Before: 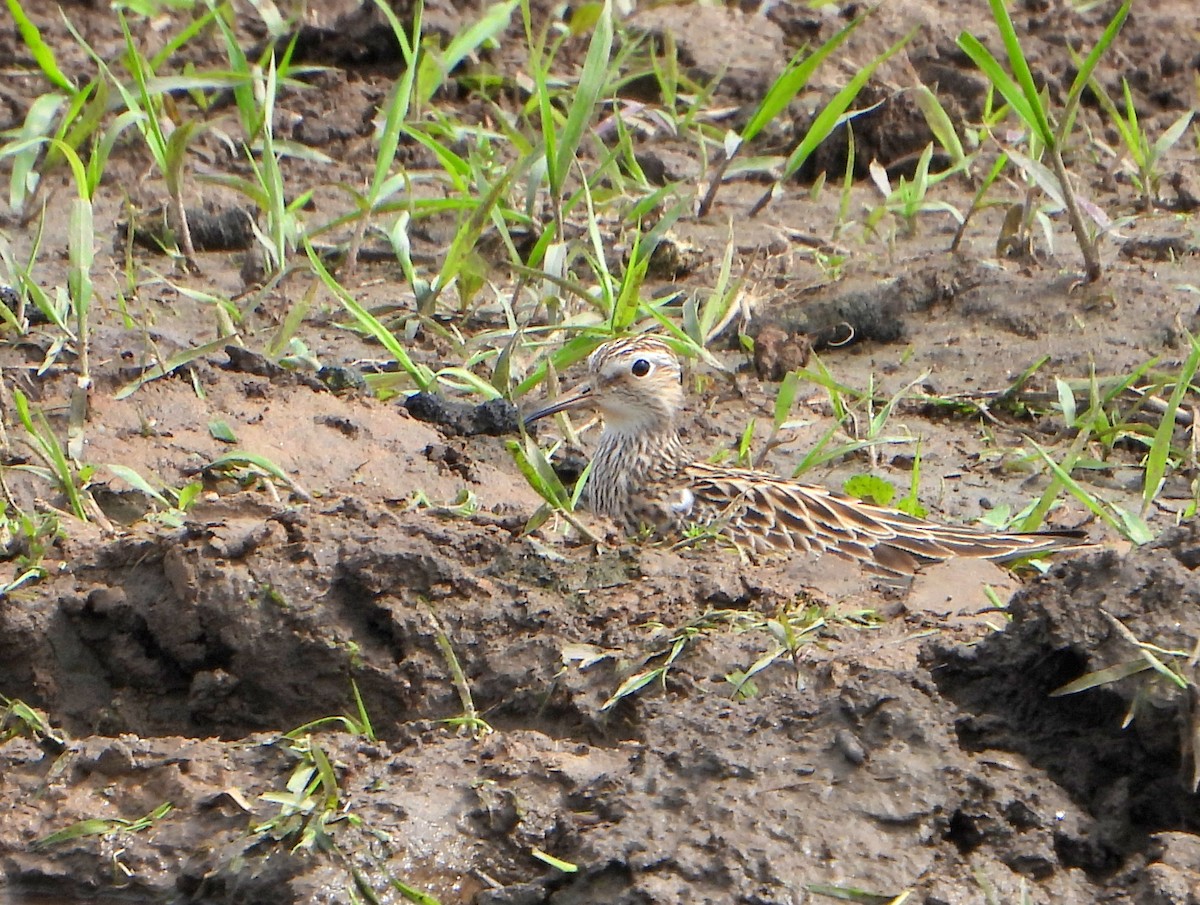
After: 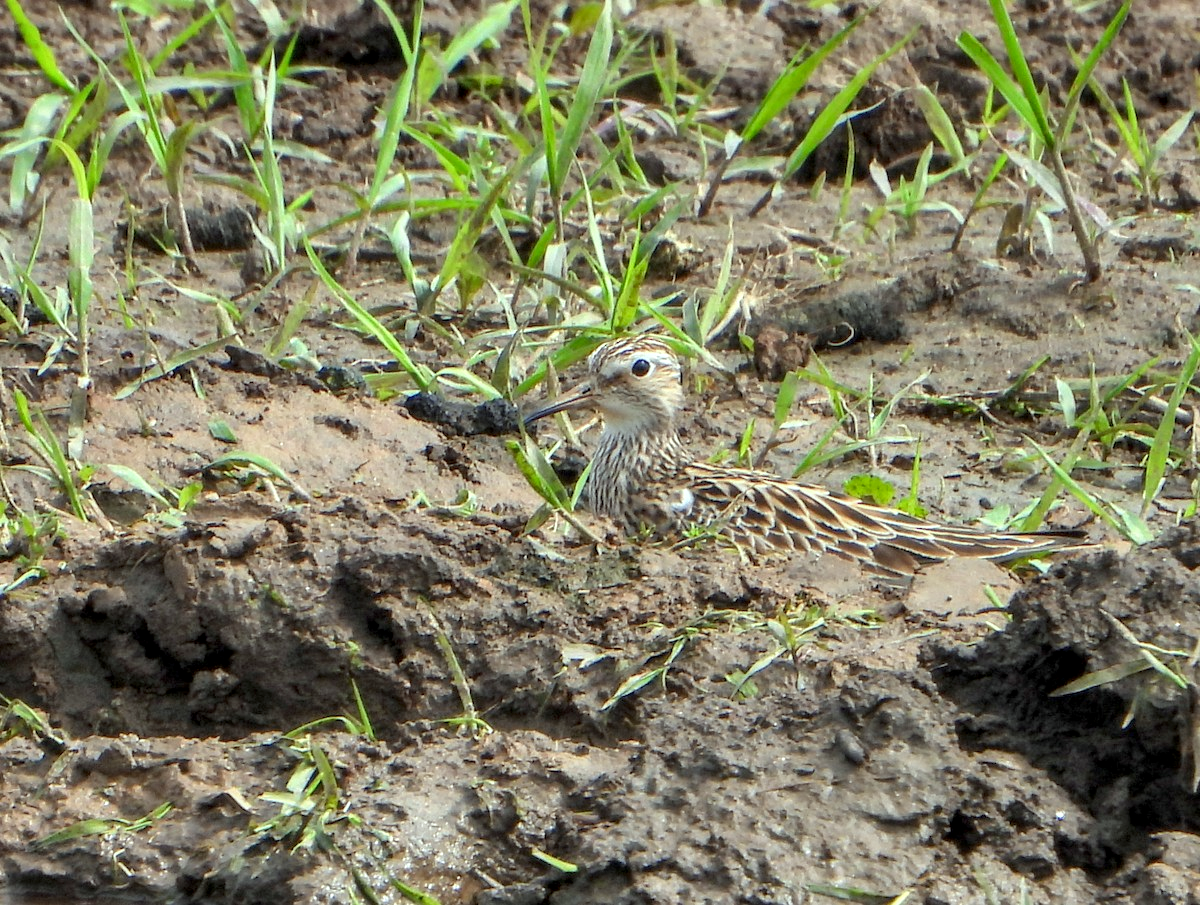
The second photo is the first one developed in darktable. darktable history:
exposure: black level correction 0.001, compensate highlight preservation false
color correction: highlights a* -6.69, highlights b* 0.49
tone equalizer: on, module defaults
shadows and highlights: radius 108.52, shadows 44.07, highlights -67.8, low approximation 0.01, soften with gaussian
local contrast: on, module defaults
